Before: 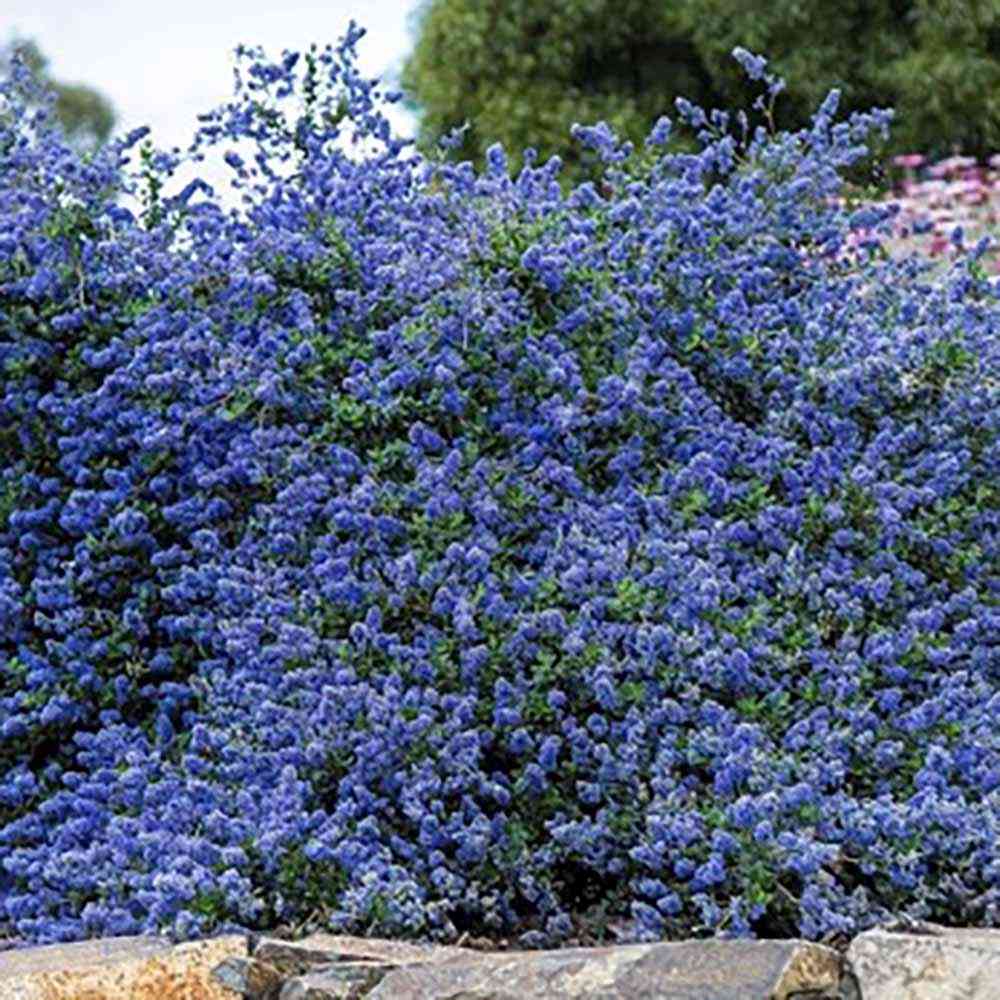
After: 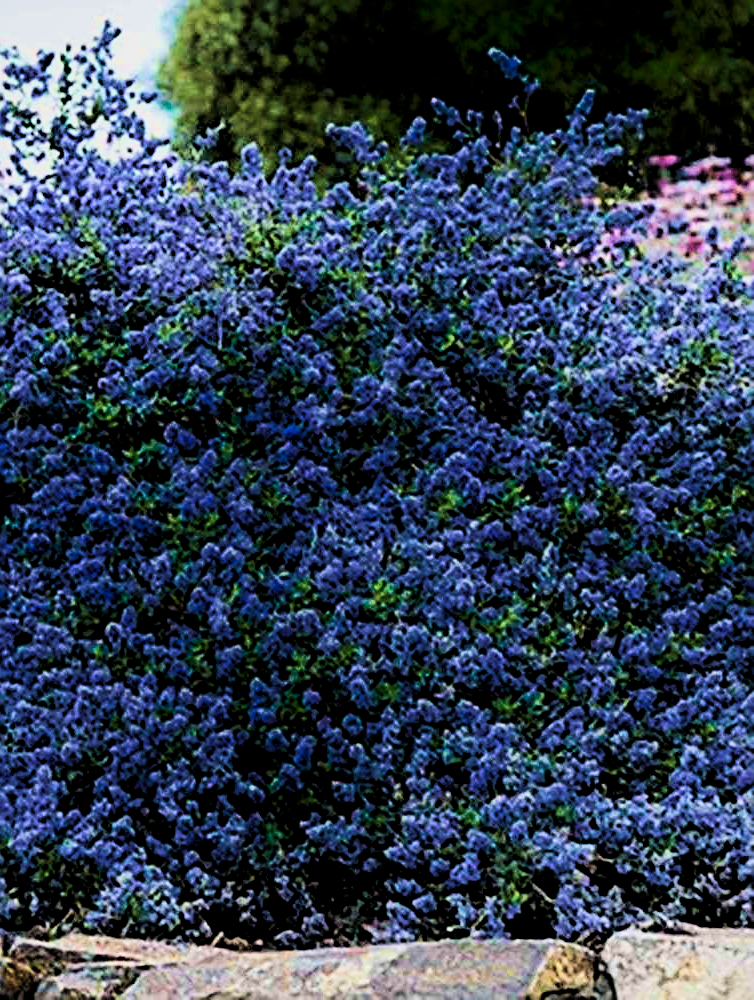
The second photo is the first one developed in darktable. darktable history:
shadows and highlights: shadows -88.03, highlights -35.45, shadows color adjustment 99.15%, highlights color adjustment 0%, soften with gaussian
velvia: strength 74%
local contrast: mode bilateral grid, contrast 15, coarseness 36, detail 105%, midtone range 0.2
filmic rgb: black relative exposure -5 EV, hardness 2.88, contrast 1.5
rgb levels: levels [[0.034, 0.472, 0.904], [0, 0.5, 1], [0, 0.5, 1]]
sharpen: on, module defaults
exposure: black level correction -0.023, exposure -0.039 EV, compensate highlight preservation false
crop and rotate: left 24.6%
